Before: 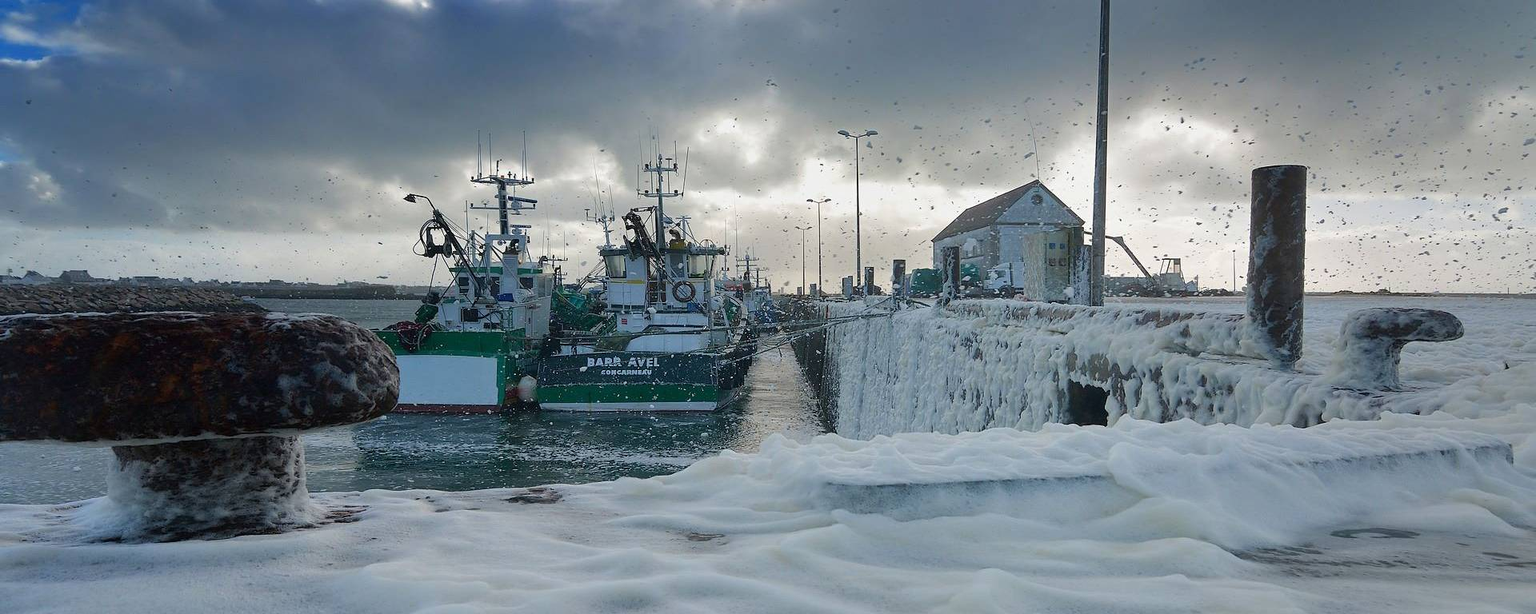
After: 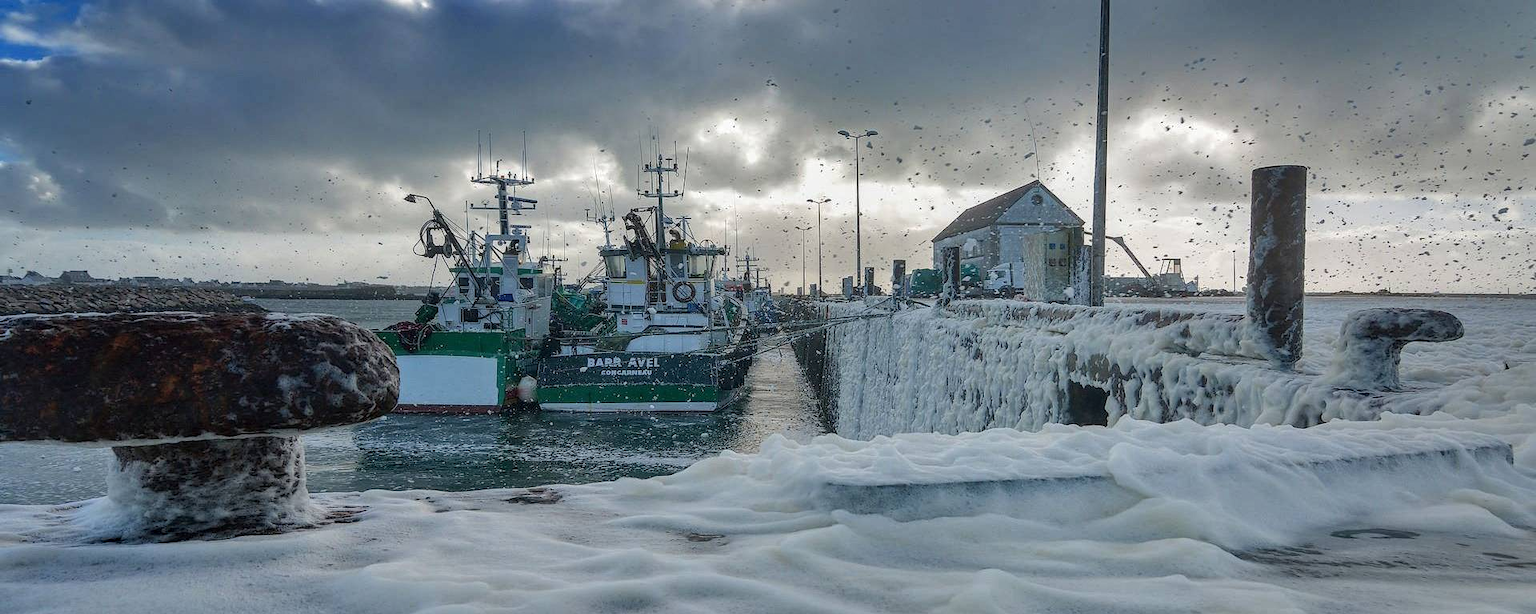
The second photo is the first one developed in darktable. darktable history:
shadows and highlights: white point adjustment 0.1, highlights -70, soften with gaussian
local contrast: highlights 0%, shadows 0%, detail 133%
color balance: mode lift, gamma, gain (sRGB)
